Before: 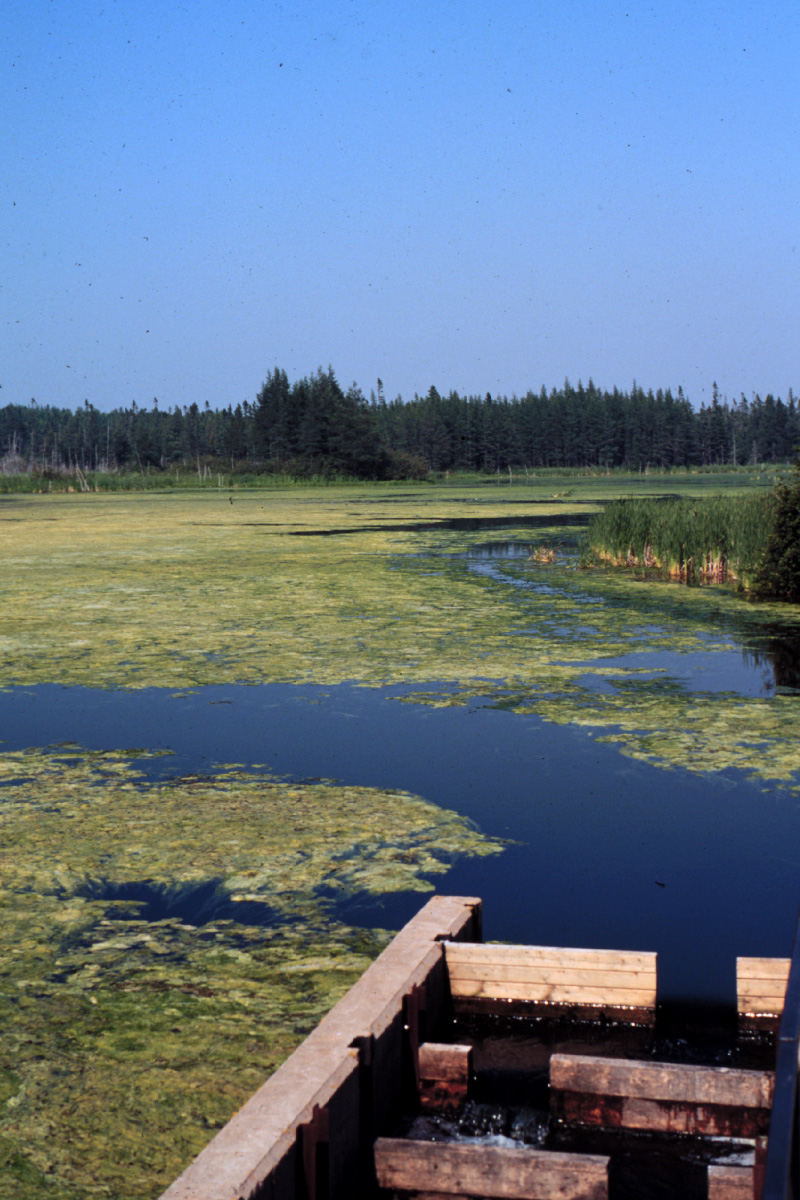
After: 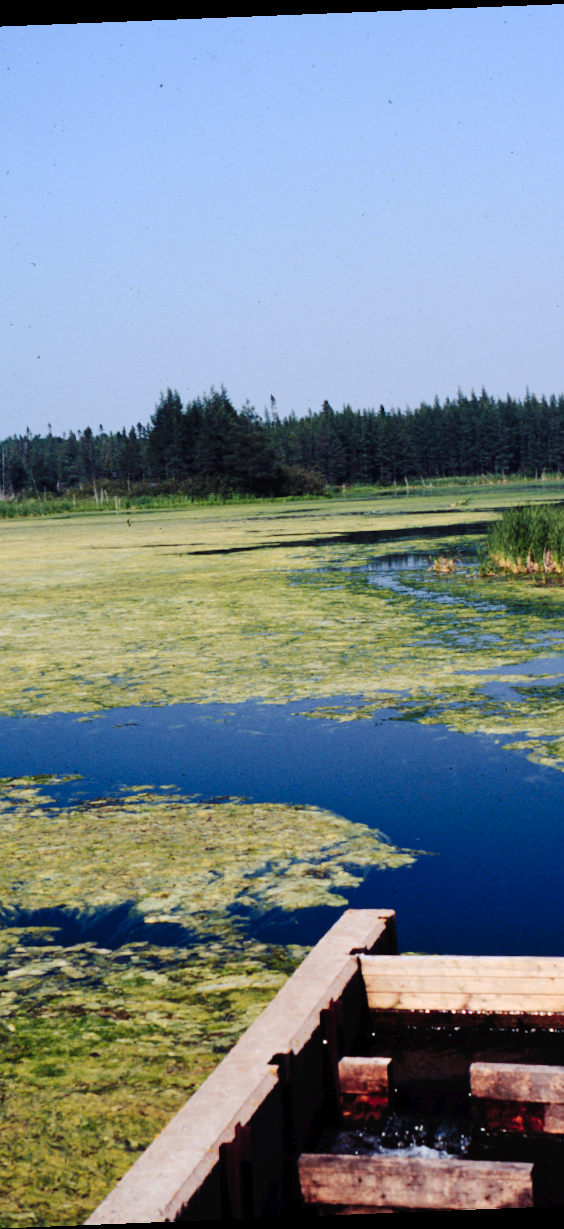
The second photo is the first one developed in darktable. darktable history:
tone curve: curves: ch0 [(0, 0) (0.003, 0.019) (0.011, 0.021) (0.025, 0.023) (0.044, 0.026) (0.069, 0.037) (0.1, 0.059) (0.136, 0.088) (0.177, 0.138) (0.224, 0.199) (0.277, 0.279) (0.335, 0.376) (0.399, 0.481) (0.468, 0.581) (0.543, 0.658) (0.623, 0.735) (0.709, 0.8) (0.801, 0.861) (0.898, 0.928) (1, 1)], preserve colors none
crop and rotate: left 14.436%, right 18.898%
rotate and perspective: rotation -2.29°, automatic cropping off
